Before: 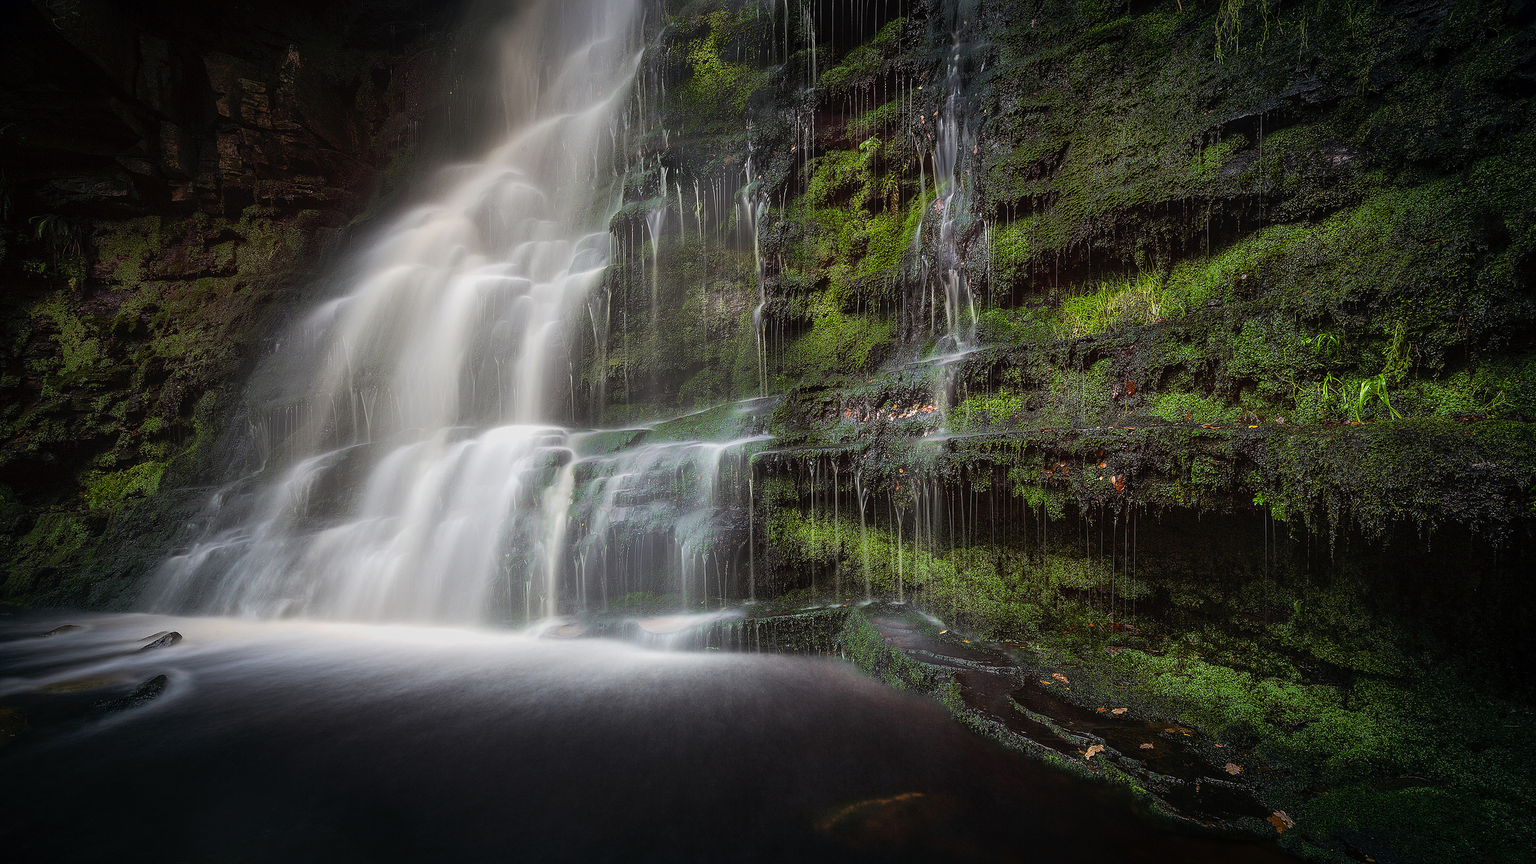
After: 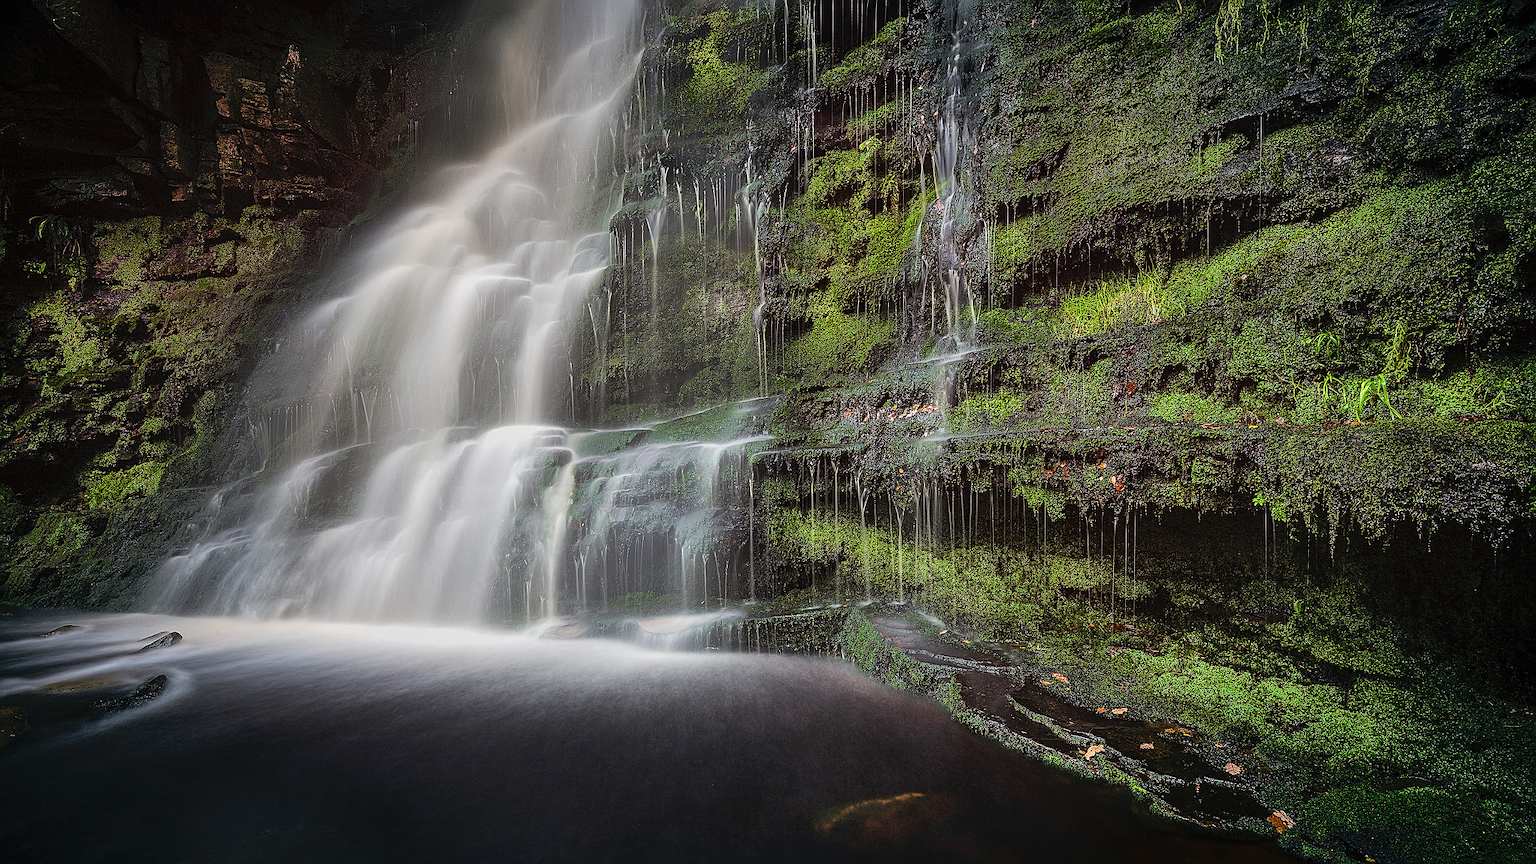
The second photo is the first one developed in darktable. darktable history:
shadows and highlights: highlights color adjustment 0%, low approximation 0.01, soften with gaussian
sharpen: on, module defaults
